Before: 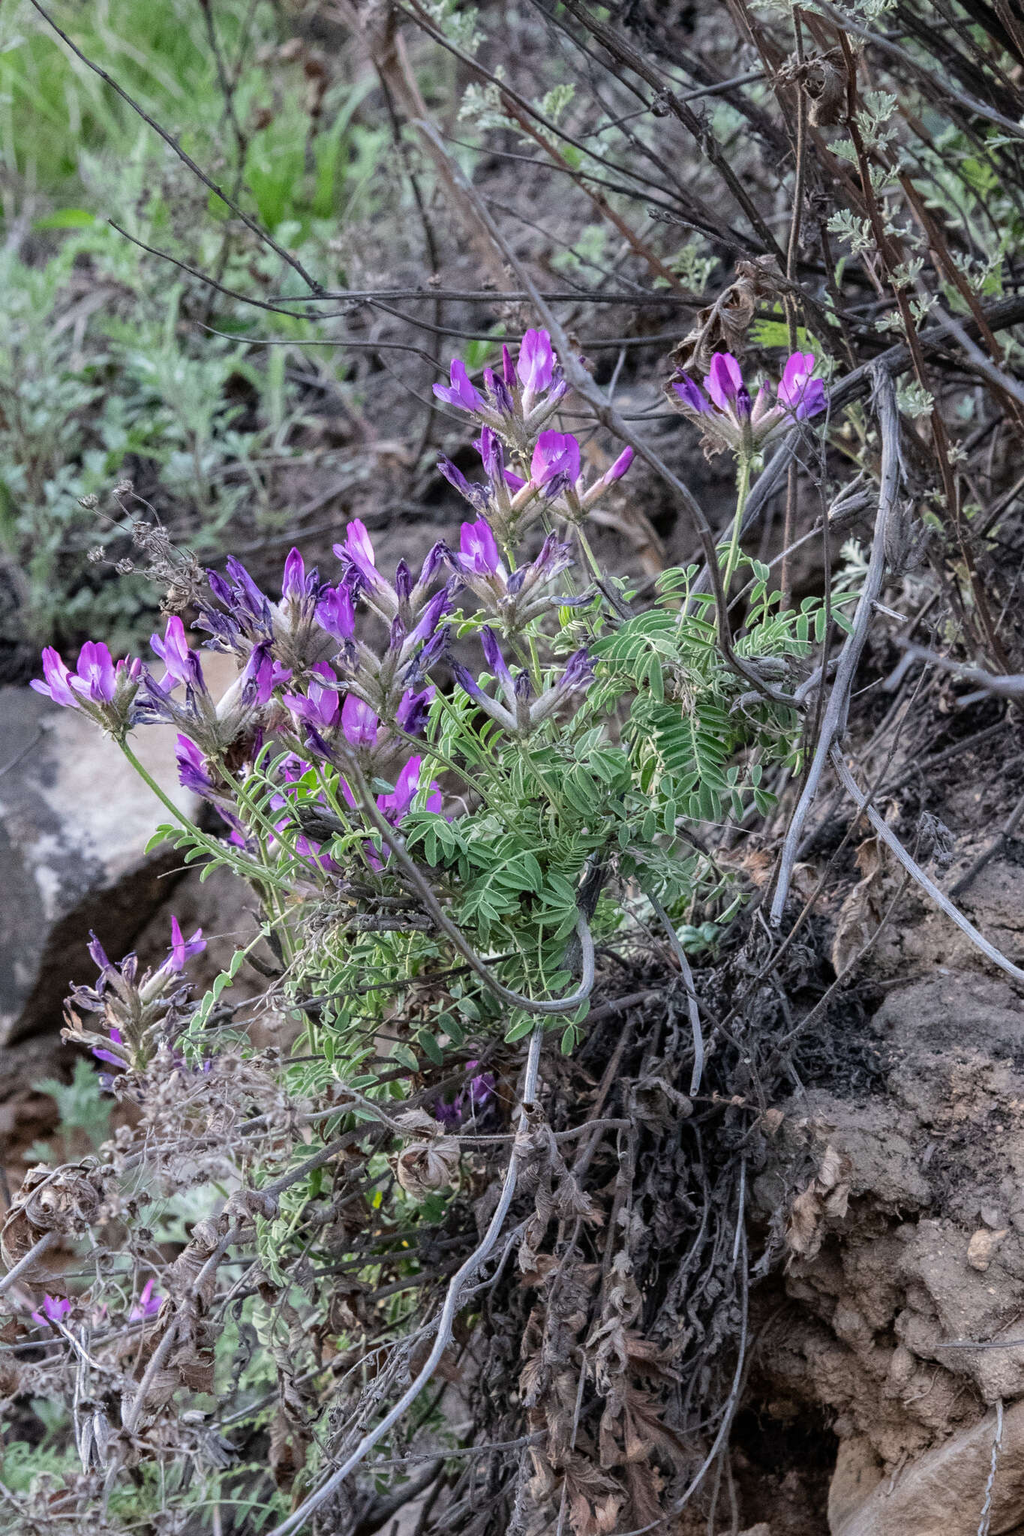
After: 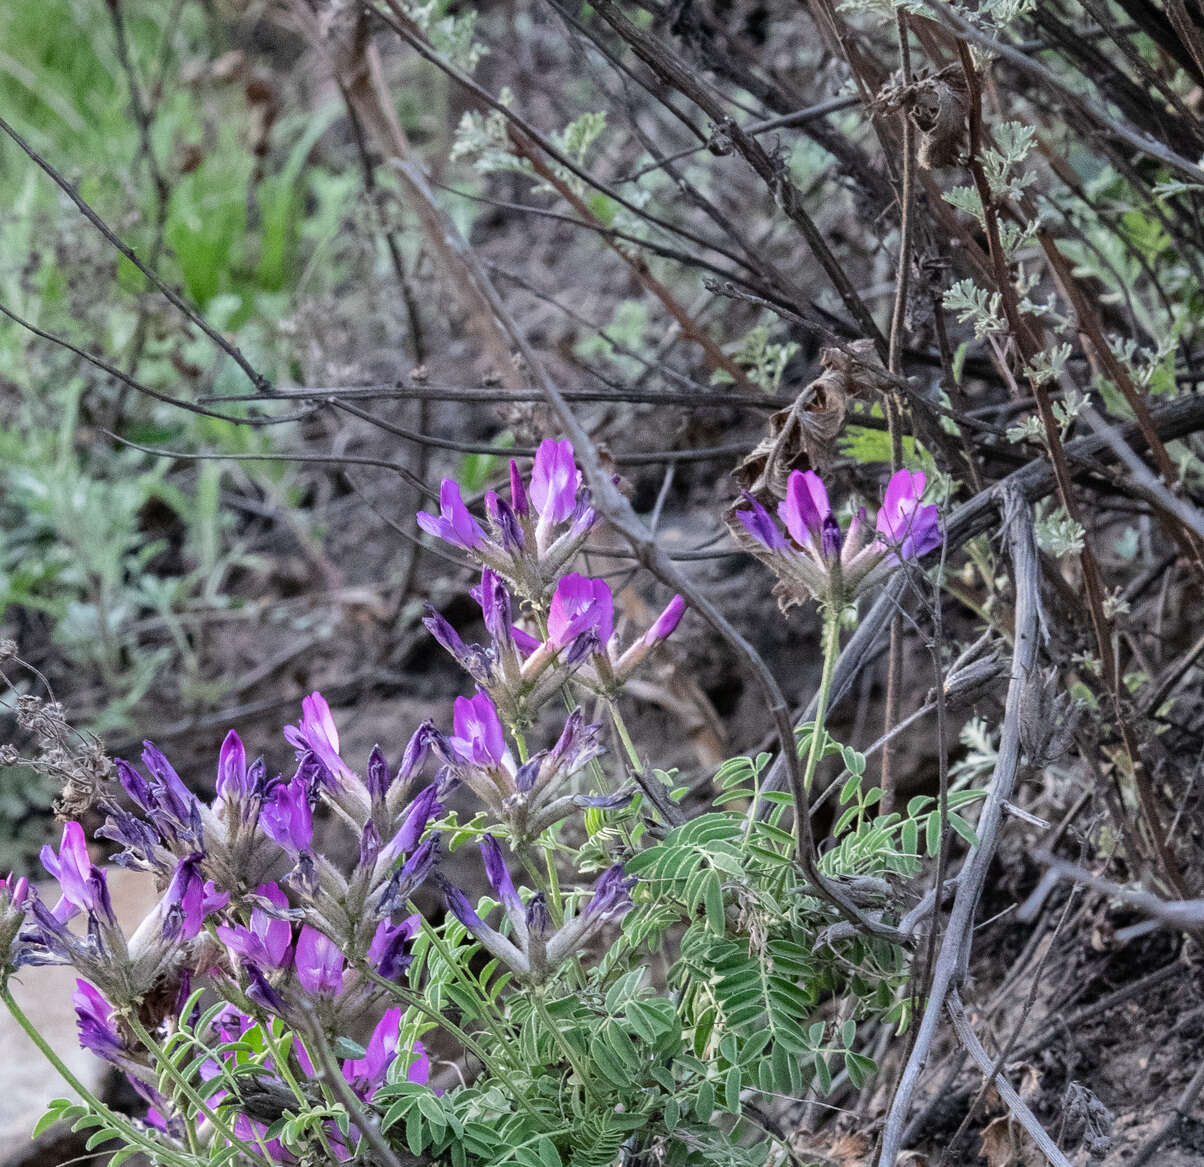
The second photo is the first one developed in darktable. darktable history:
shadows and highlights: shadows 29.44, highlights -28.95, low approximation 0.01, soften with gaussian
crop and rotate: left 11.773%, bottom 42.985%
